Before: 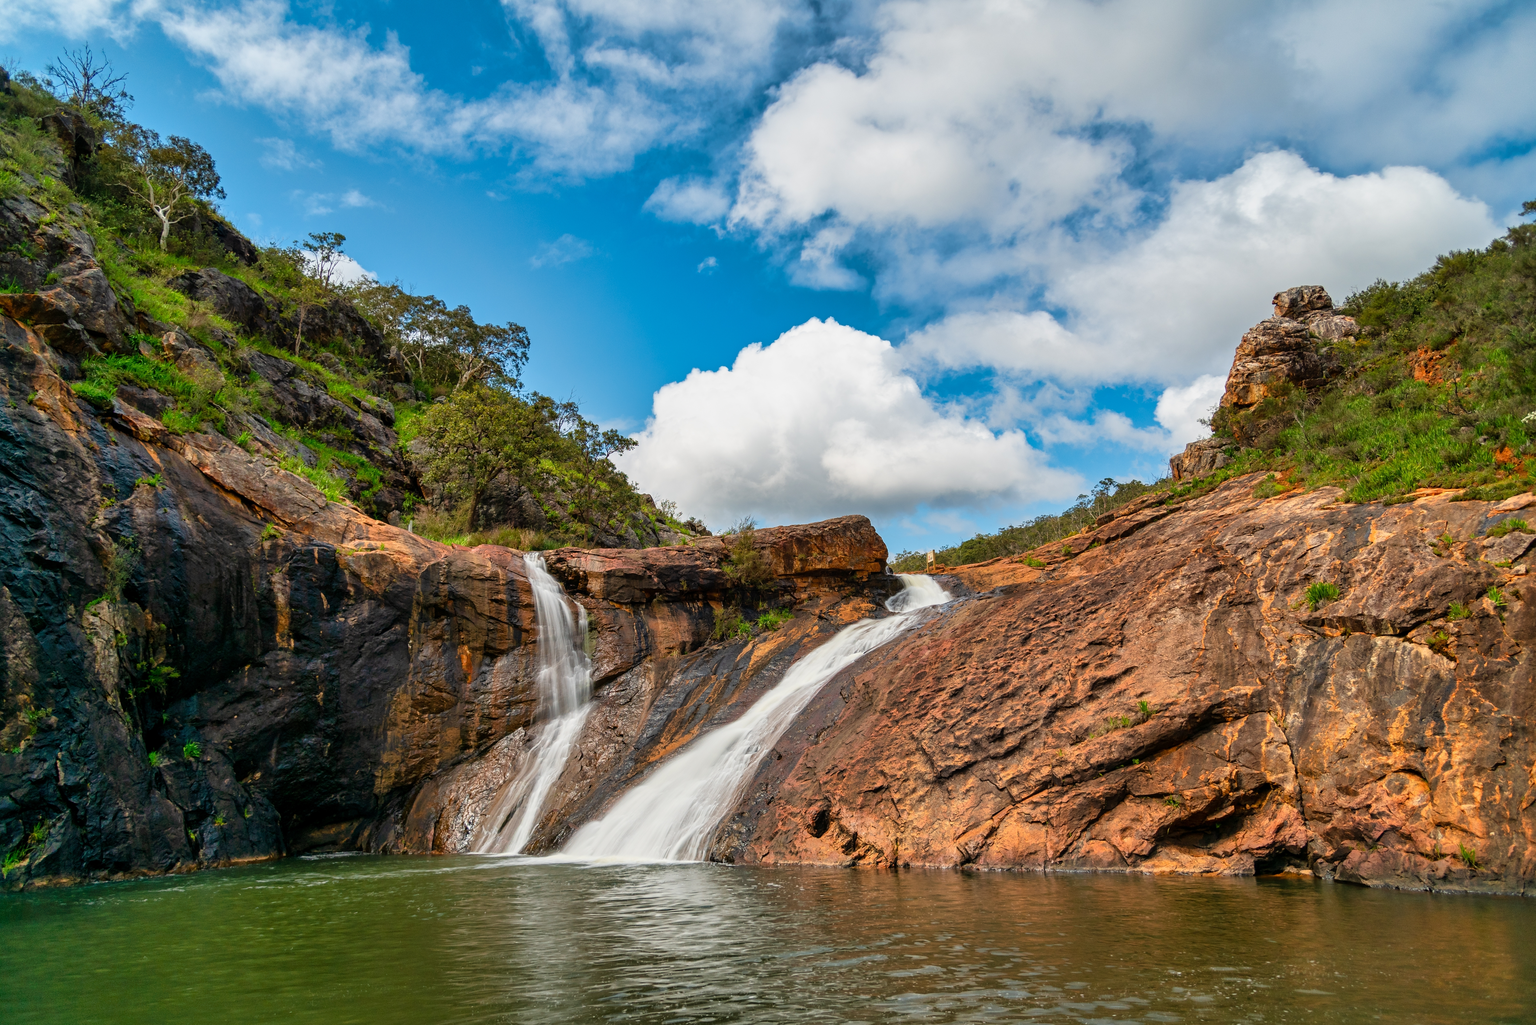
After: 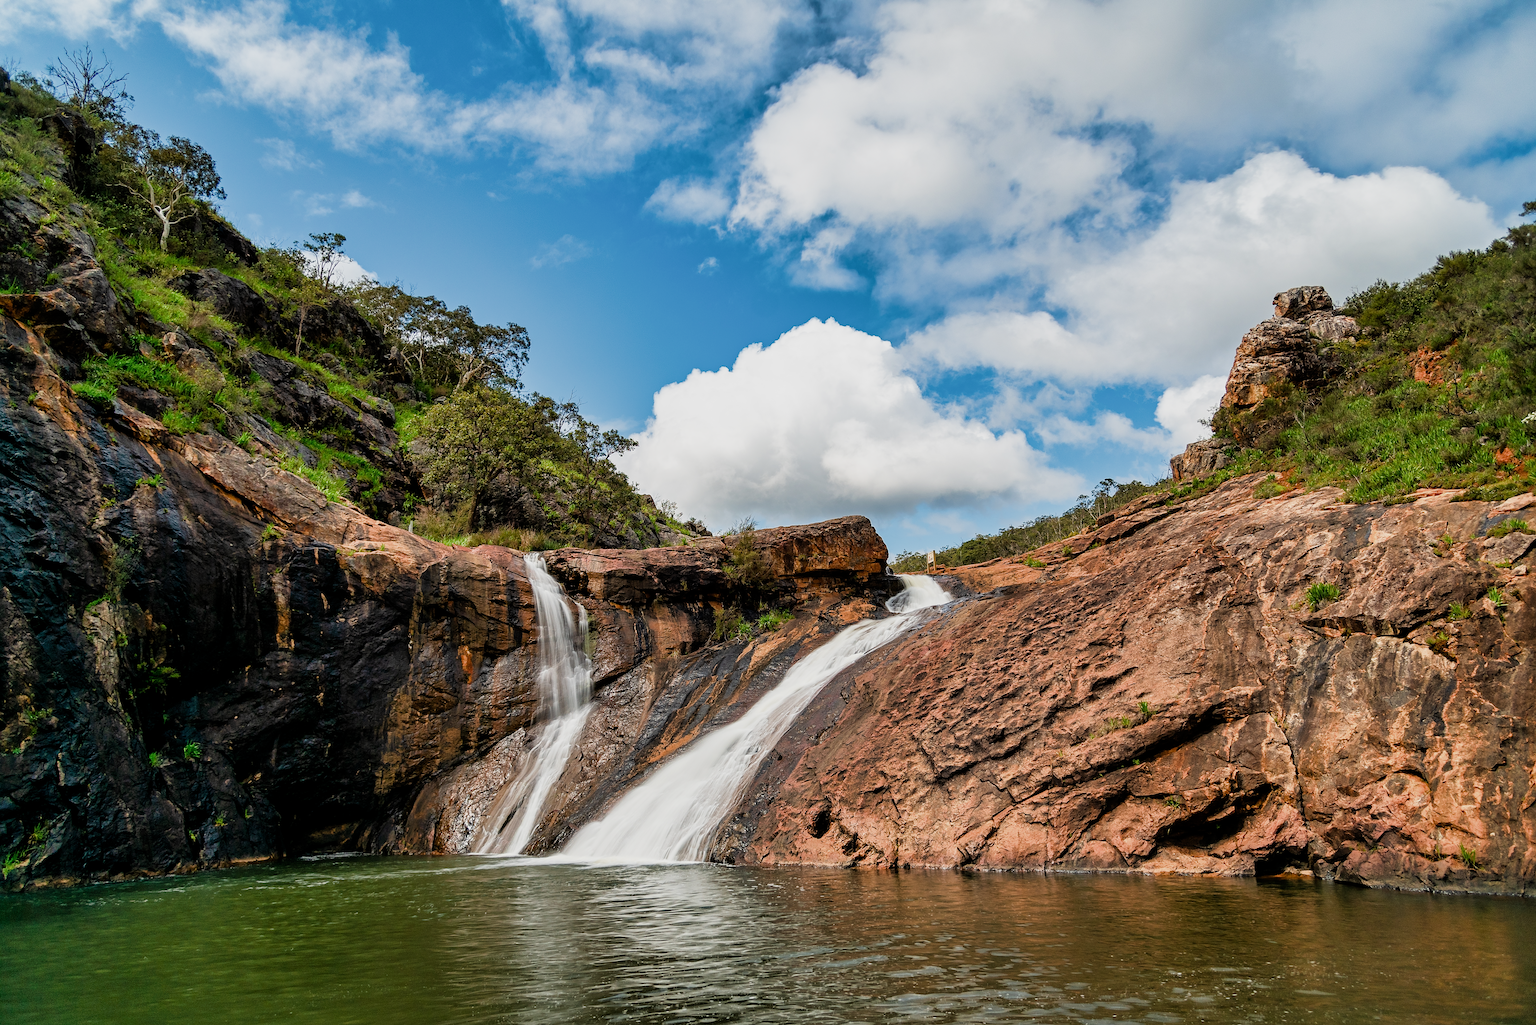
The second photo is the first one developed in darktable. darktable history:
sharpen: on, module defaults
exposure: exposure 0.197 EV, compensate highlight preservation false
filmic rgb: middle gray luminance 21.73%, black relative exposure -14 EV, white relative exposure 2.96 EV, threshold 6 EV, target black luminance 0%, hardness 8.81, latitude 59.69%, contrast 1.208, highlights saturation mix 5%, shadows ↔ highlights balance 41.6%, add noise in highlights 0, color science v3 (2019), use custom middle-gray values true, iterations of high-quality reconstruction 0, contrast in highlights soft, enable highlight reconstruction true
